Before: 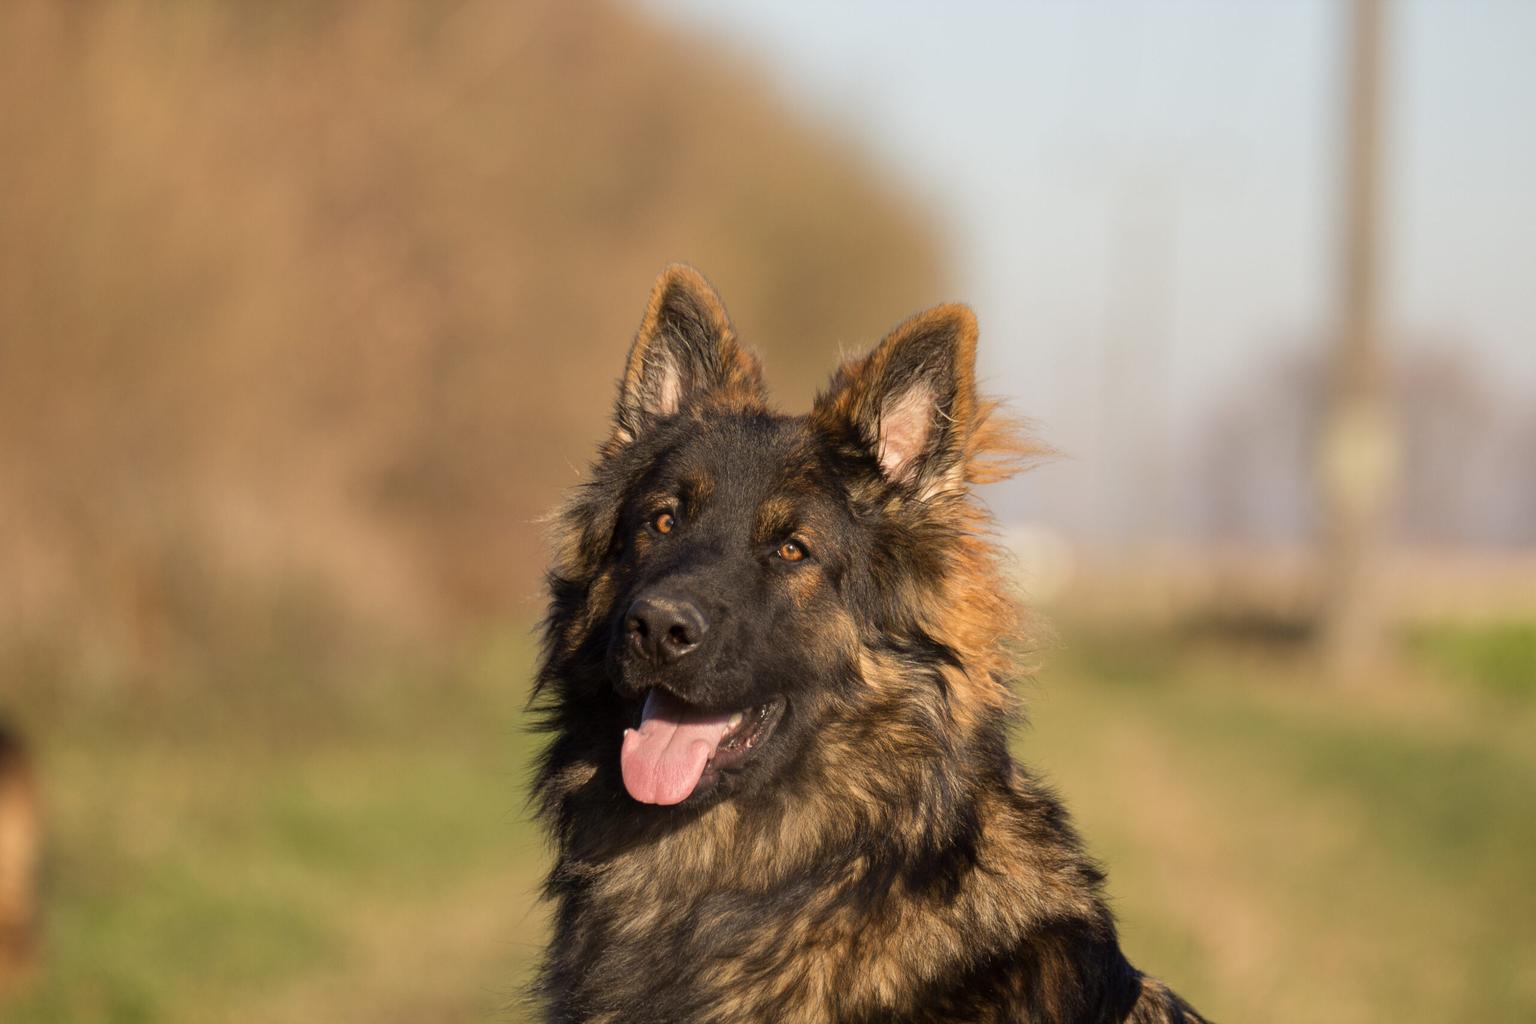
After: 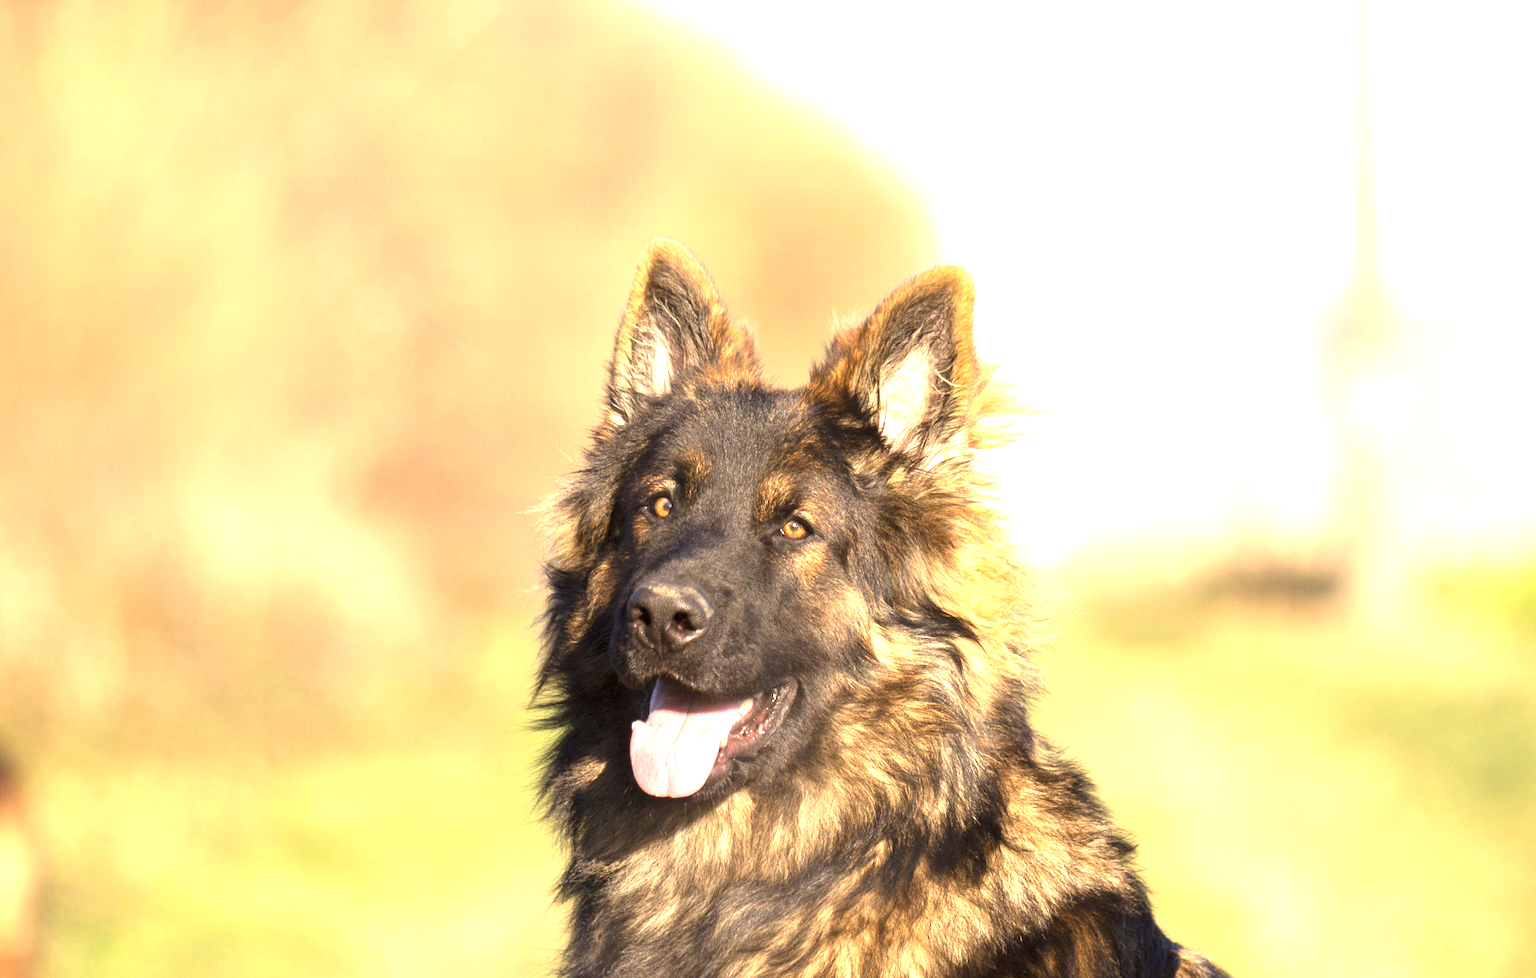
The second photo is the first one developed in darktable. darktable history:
rotate and perspective: rotation -3°, crop left 0.031, crop right 0.968, crop top 0.07, crop bottom 0.93
exposure: black level correction 0, exposure 1.9 EV, compensate highlight preservation false
